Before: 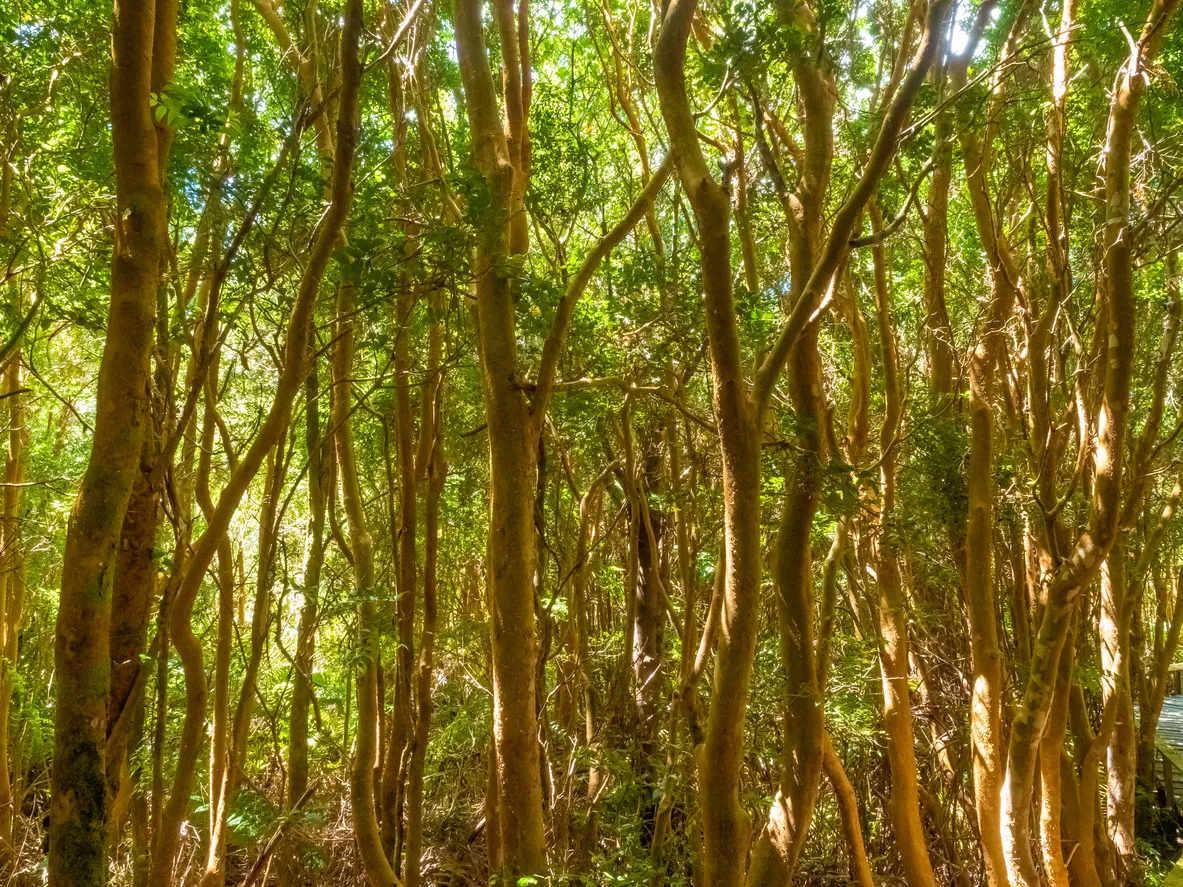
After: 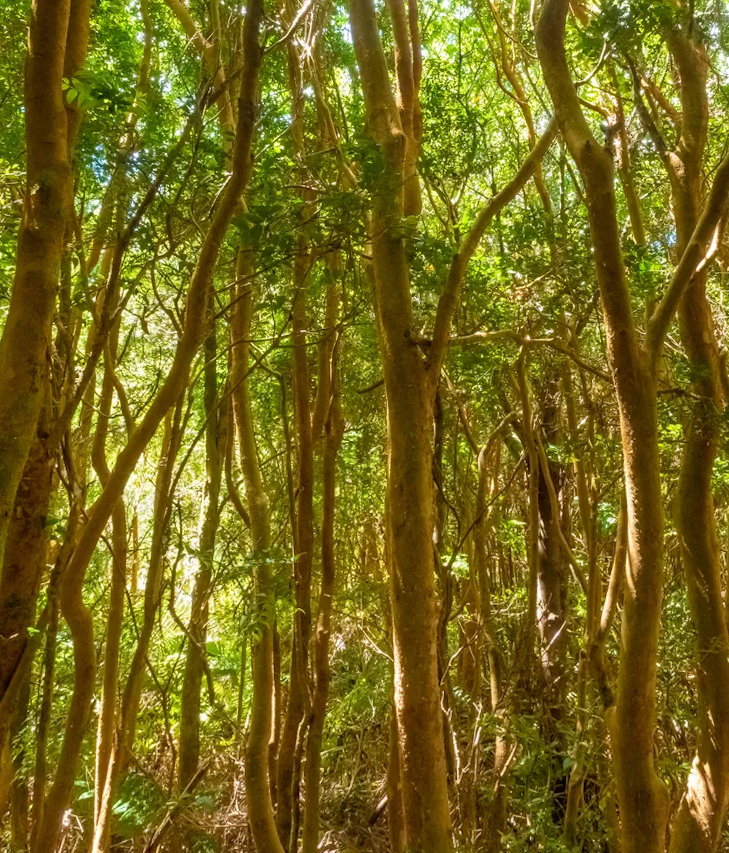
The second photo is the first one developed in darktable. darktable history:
rotate and perspective: rotation -1.68°, lens shift (vertical) -0.146, crop left 0.049, crop right 0.912, crop top 0.032, crop bottom 0.96
crop and rotate: left 6.617%, right 26.717%
